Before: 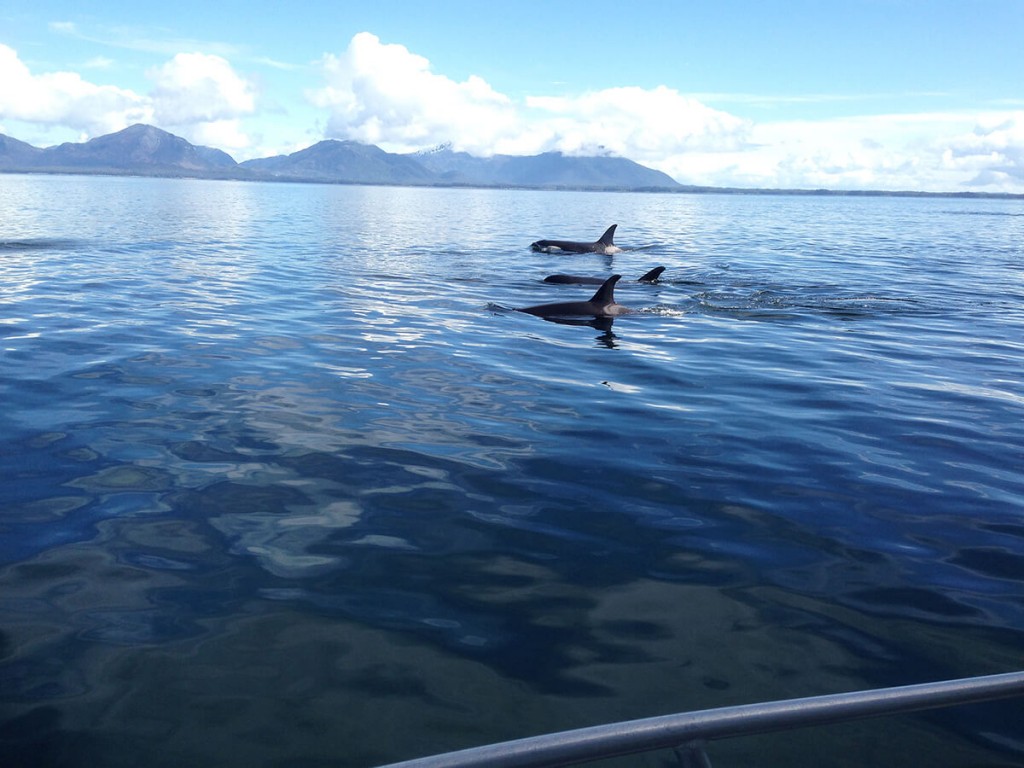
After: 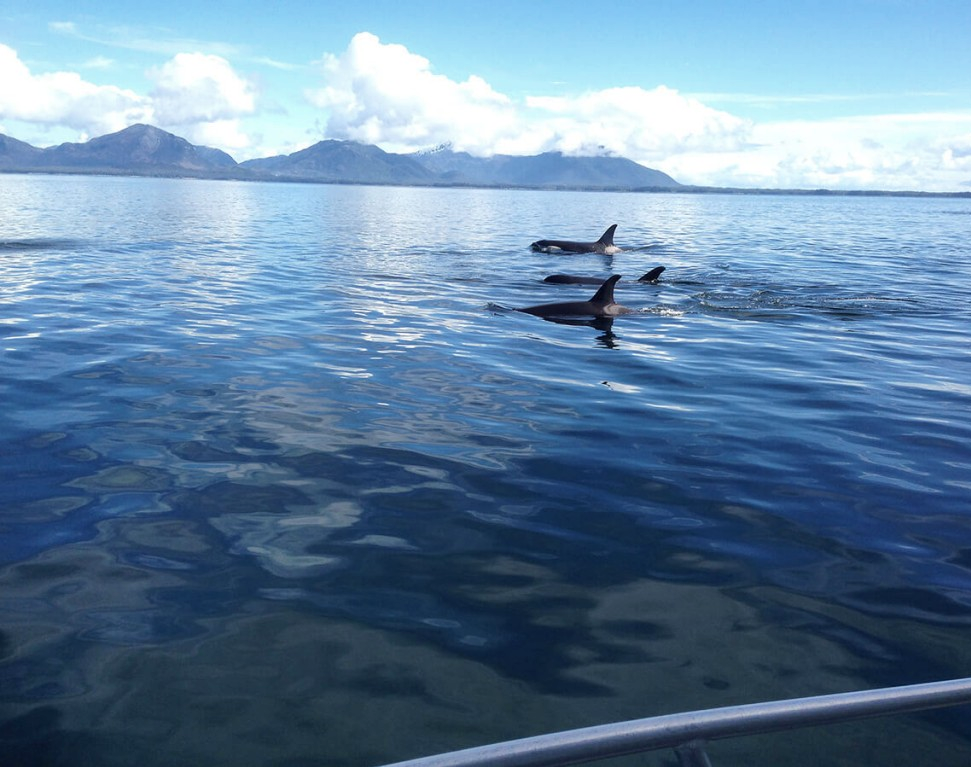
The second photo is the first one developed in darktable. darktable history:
crop and rotate: right 5.167%
shadows and highlights: radius 264.75, soften with gaussian
